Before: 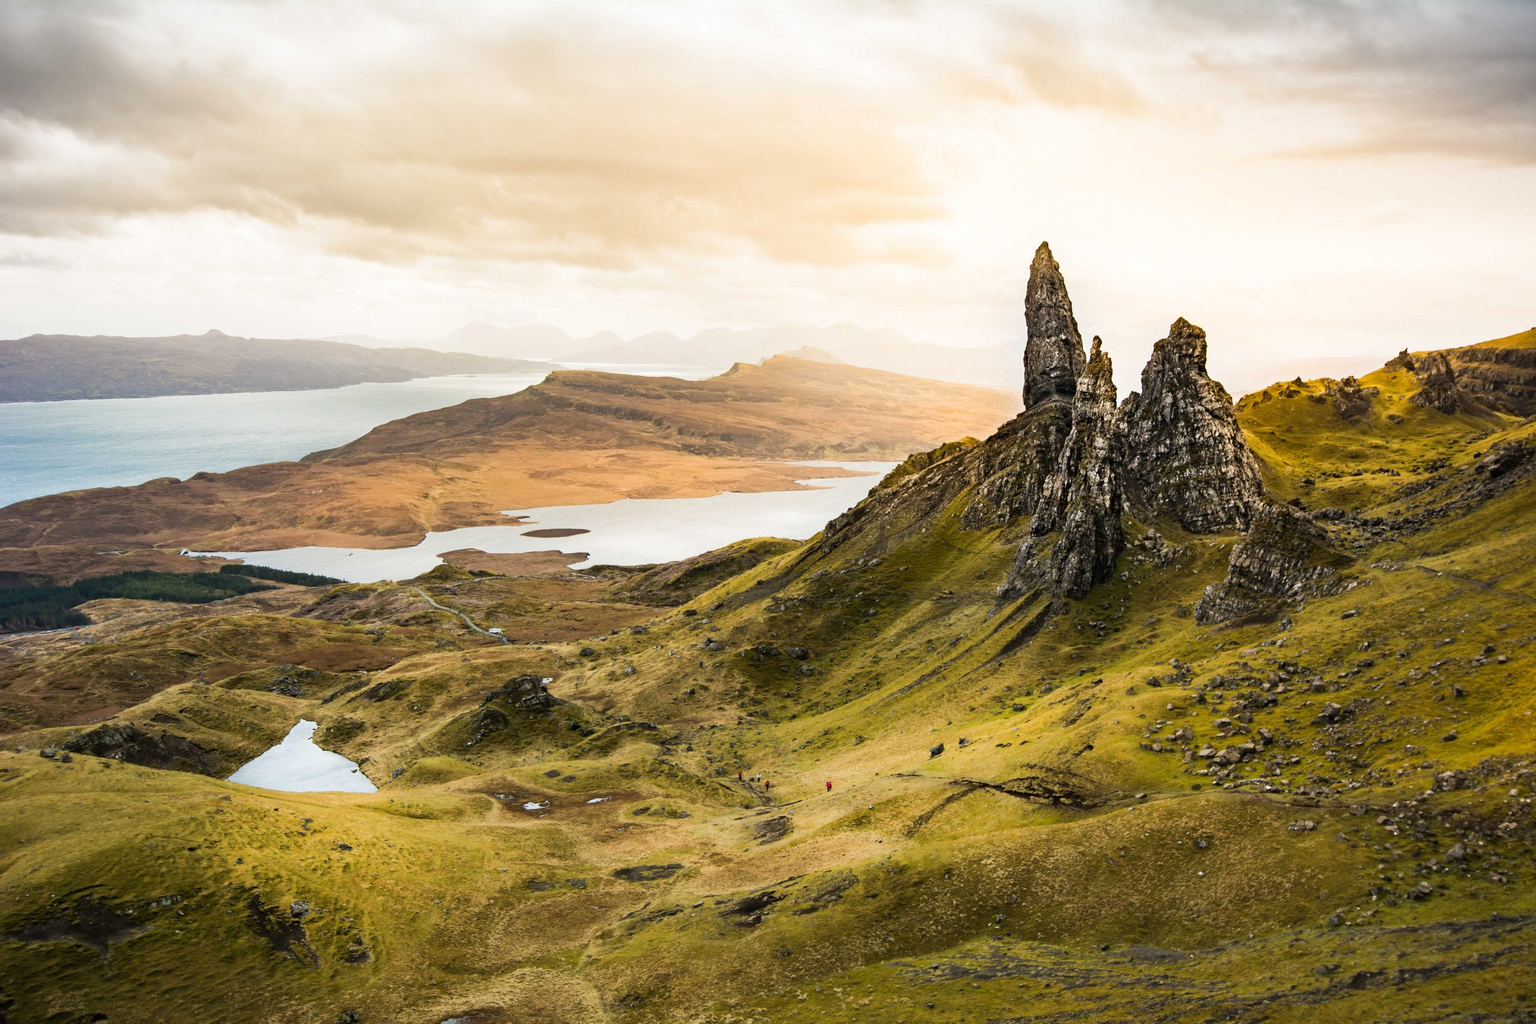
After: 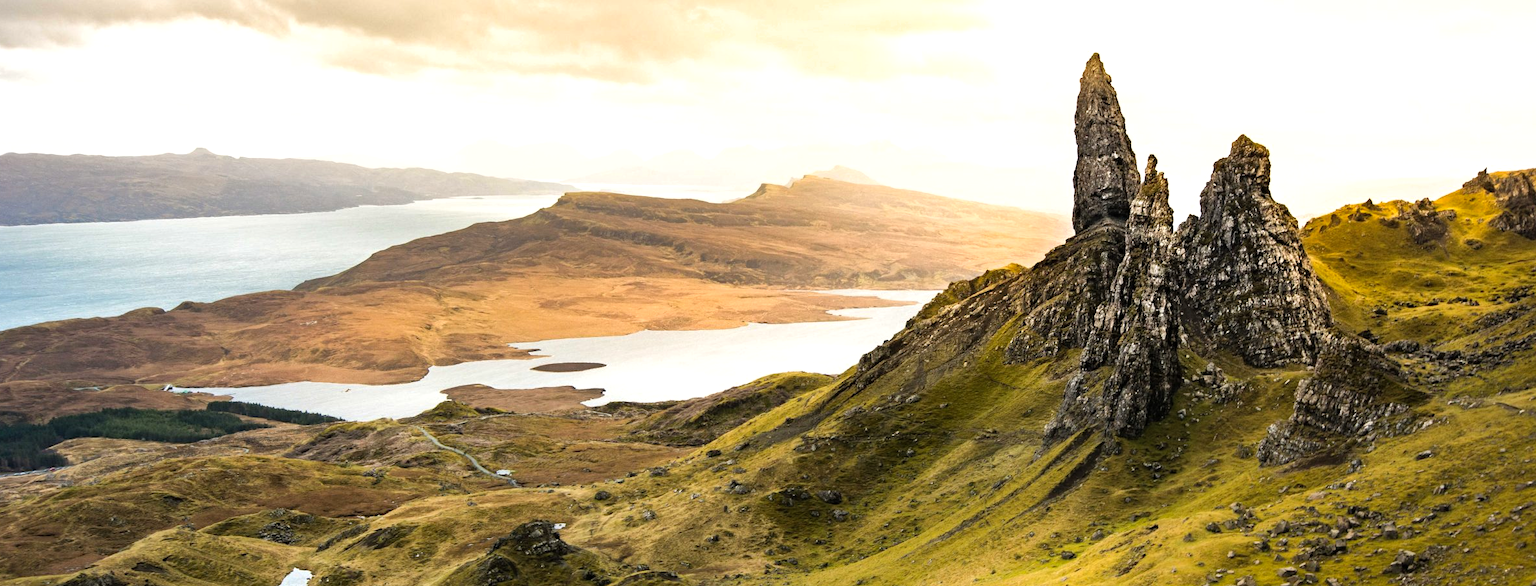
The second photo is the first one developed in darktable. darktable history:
crop: left 1.845%, top 18.821%, right 5.357%, bottom 28.035%
shadows and highlights: shadows 25.4, white point adjustment -2.91, highlights -30.11
tone equalizer: -8 EV -0.455 EV, -7 EV -0.417 EV, -6 EV -0.33 EV, -5 EV -0.255 EV, -3 EV 0.231 EV, -2 EV 0.344 EV, -1 EV 0.409 EV, +0 EV 0.438 EV
